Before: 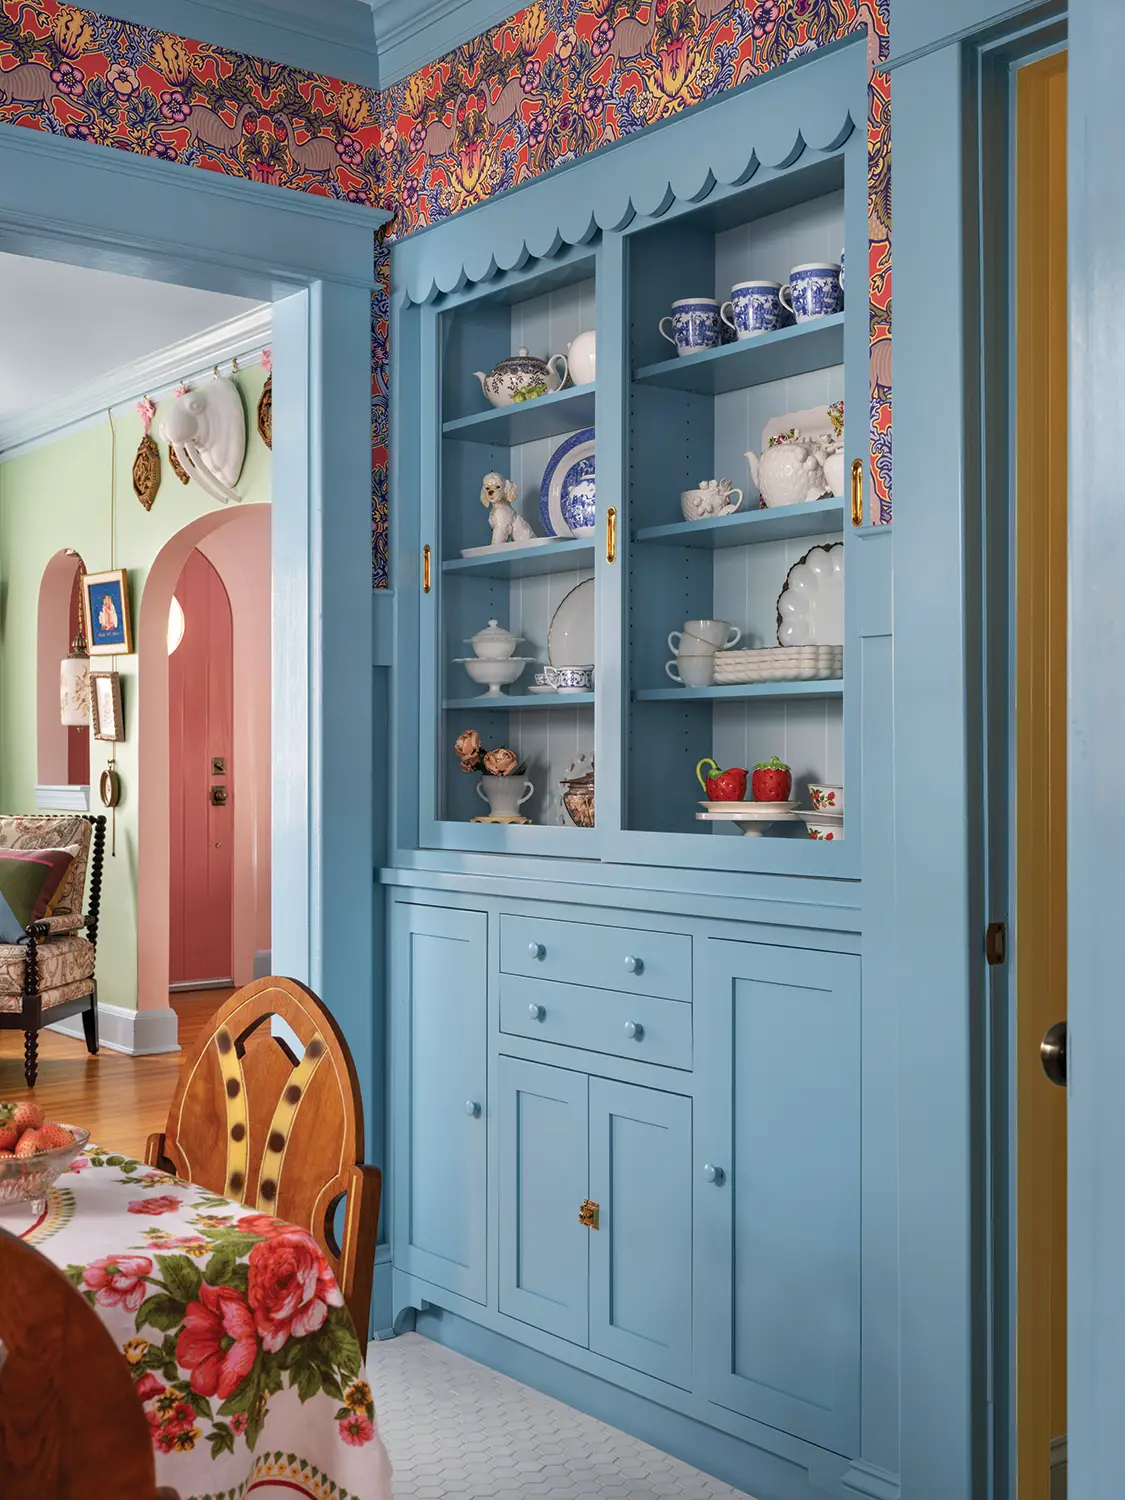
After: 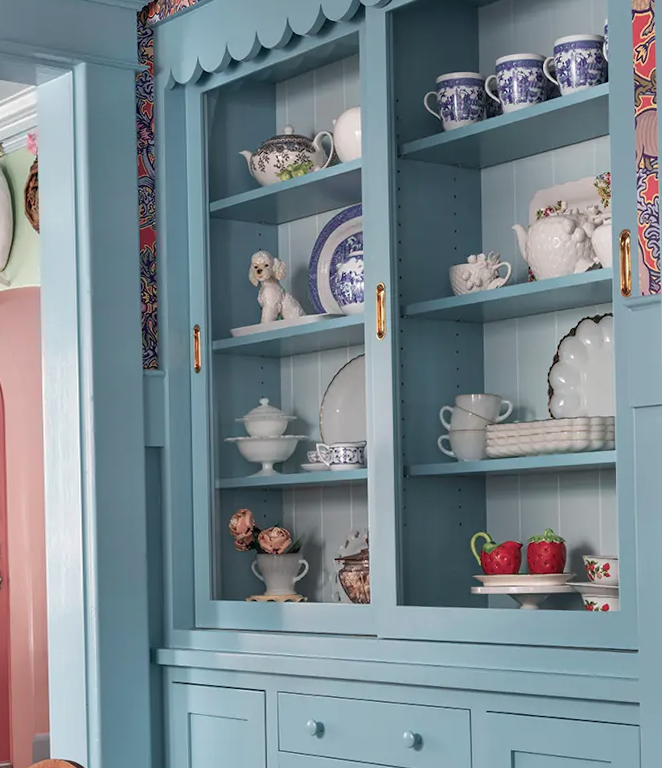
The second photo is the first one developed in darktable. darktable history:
color contrast: blue-yellow contrast 0.7
crop: left 20.932%, top 15.471%, right 21.848%, bottom 34.081%
rotate and perspective: rotation -1.24°, automatic cropping off
